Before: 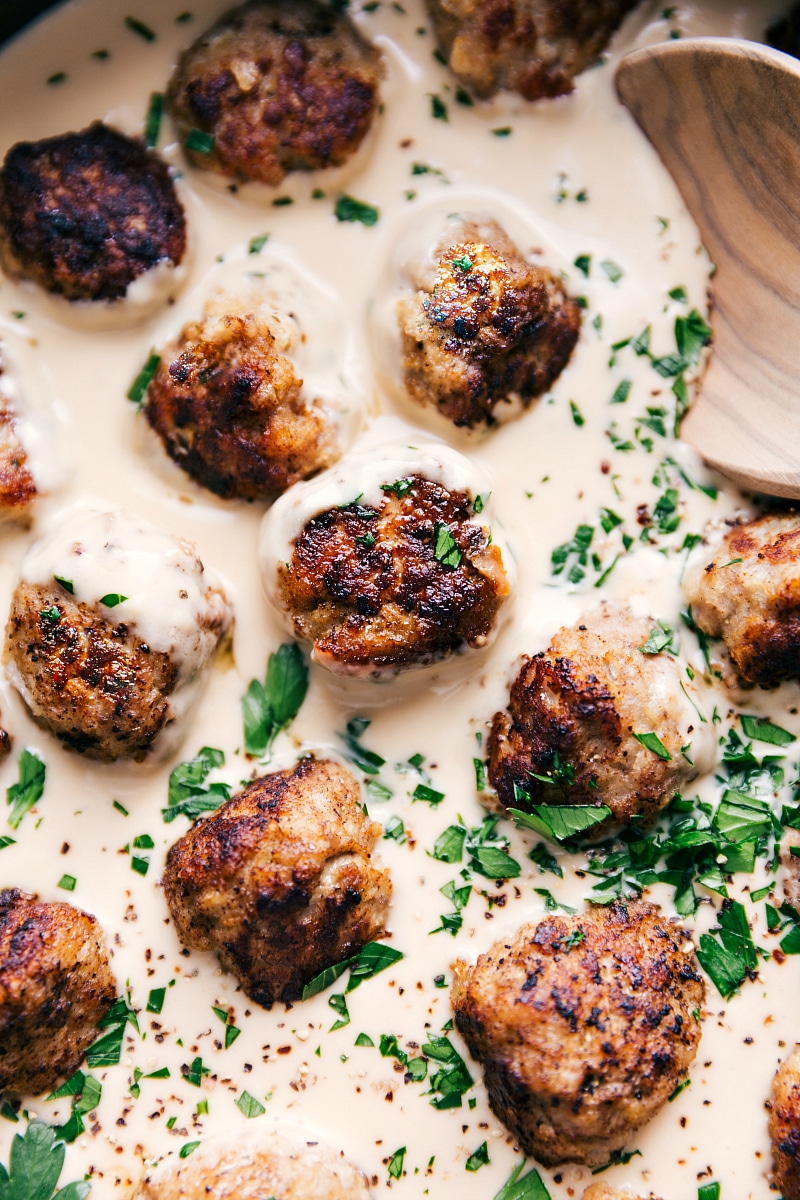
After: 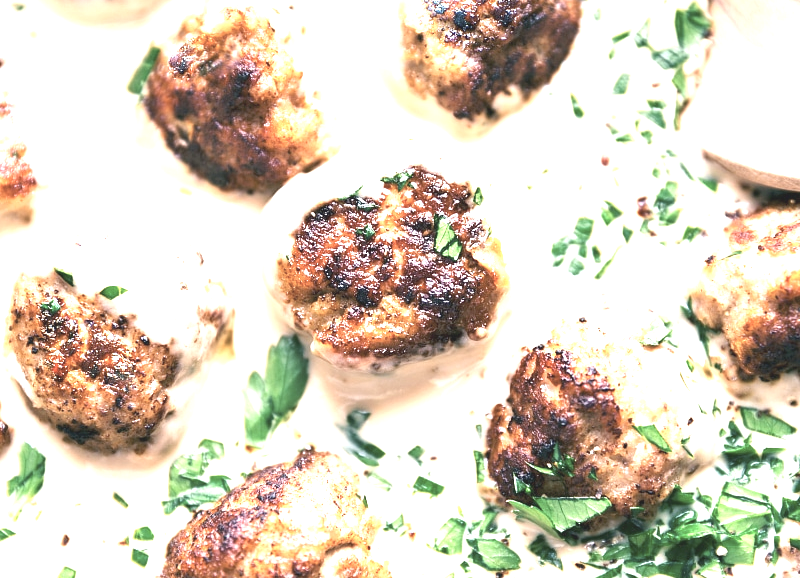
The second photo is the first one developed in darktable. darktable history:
exposure: exposure 2.235 EV, compensate exposure bias true, compensate highlight preservation false
contrast brightness saturation: contrast -0.255, saturation -0.447
crop and rotate: top 25.748%, bottom 26.038%
